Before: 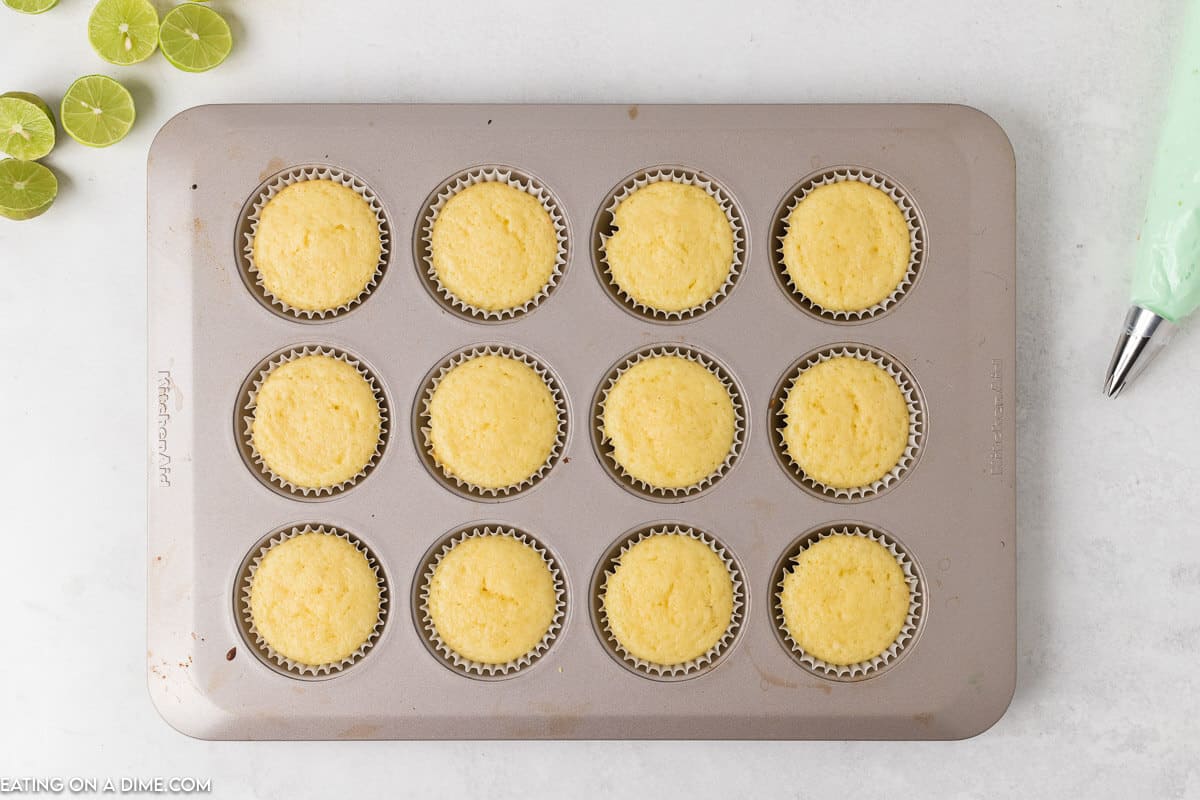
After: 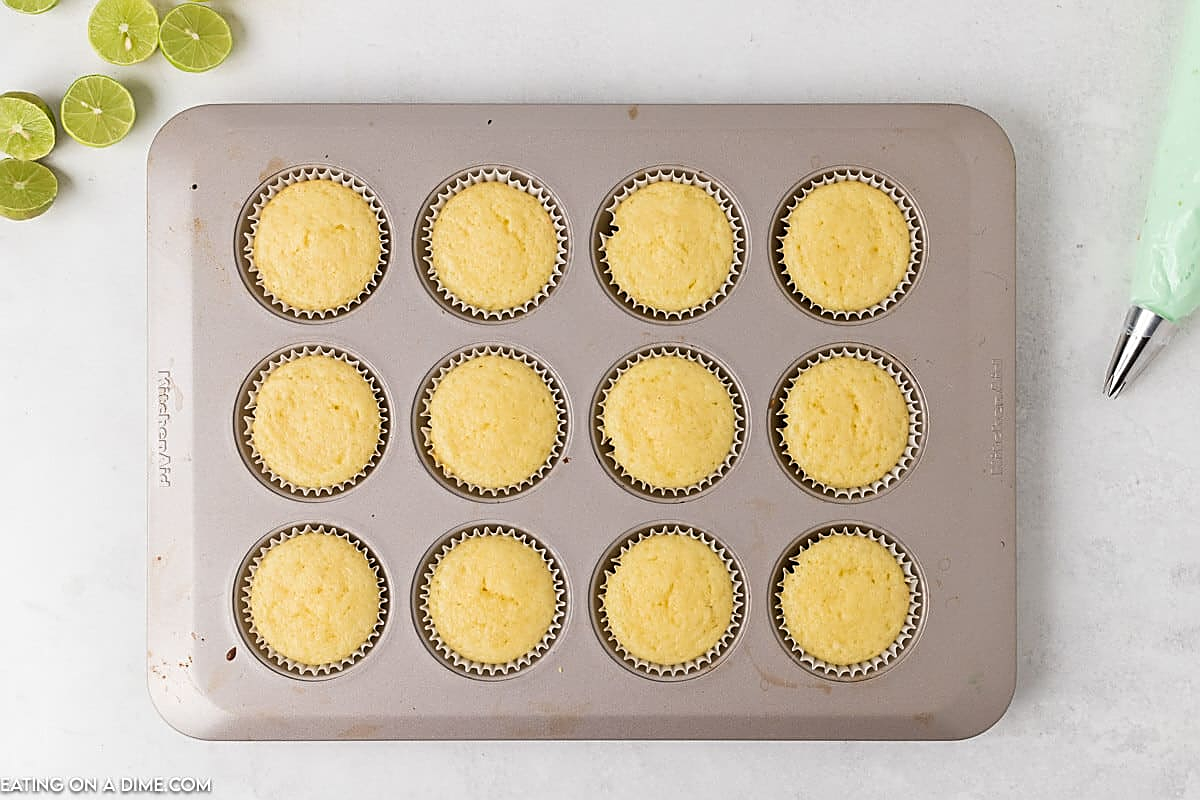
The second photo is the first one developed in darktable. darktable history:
sharpen: amount 0.734
